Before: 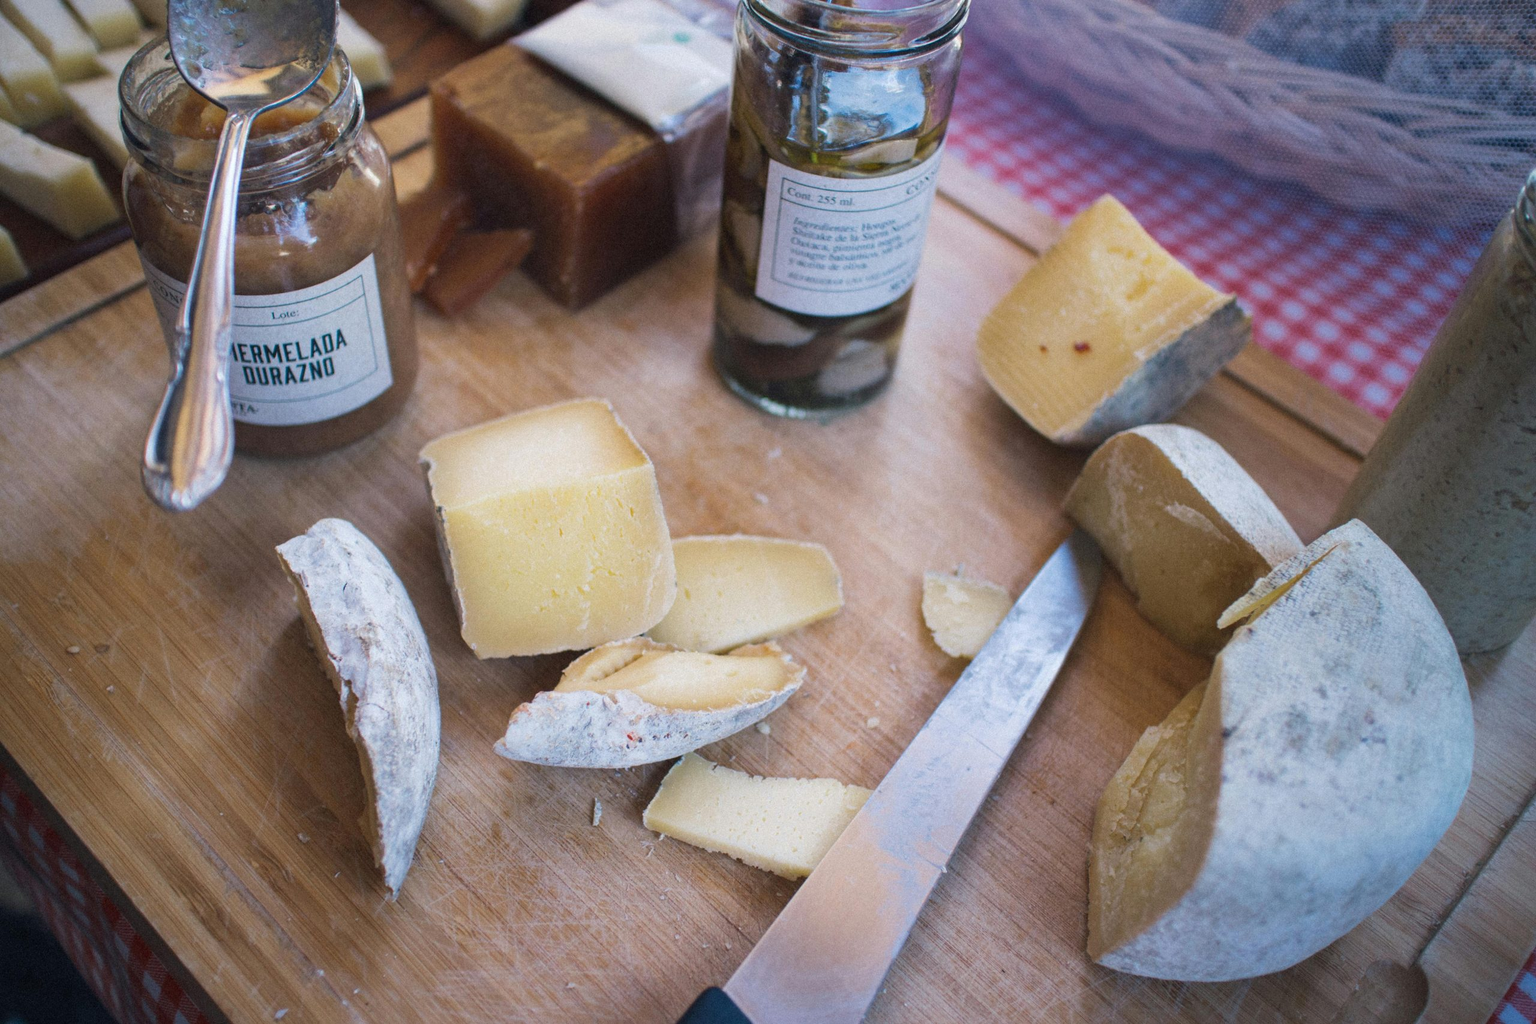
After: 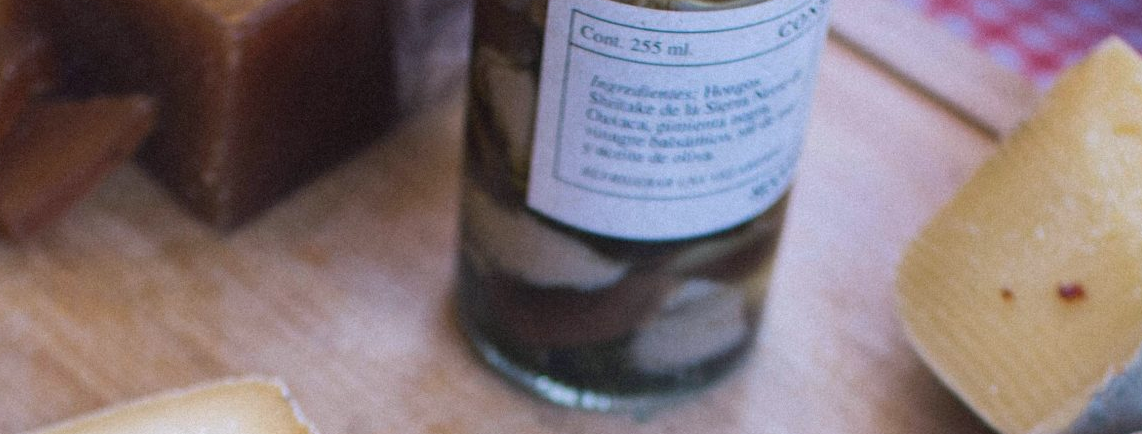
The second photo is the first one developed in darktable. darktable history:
crop: left 28.614%, top 16.84%, right 26.776%, bottom 57.679%
base curve: curves: ch0 [(0, 0) (0.472, 0.455) (1, 1)], preserve colors none
color calibration: illuminant as shot in camera, x 0.358, y 0.373, temperature 4628.91 K
